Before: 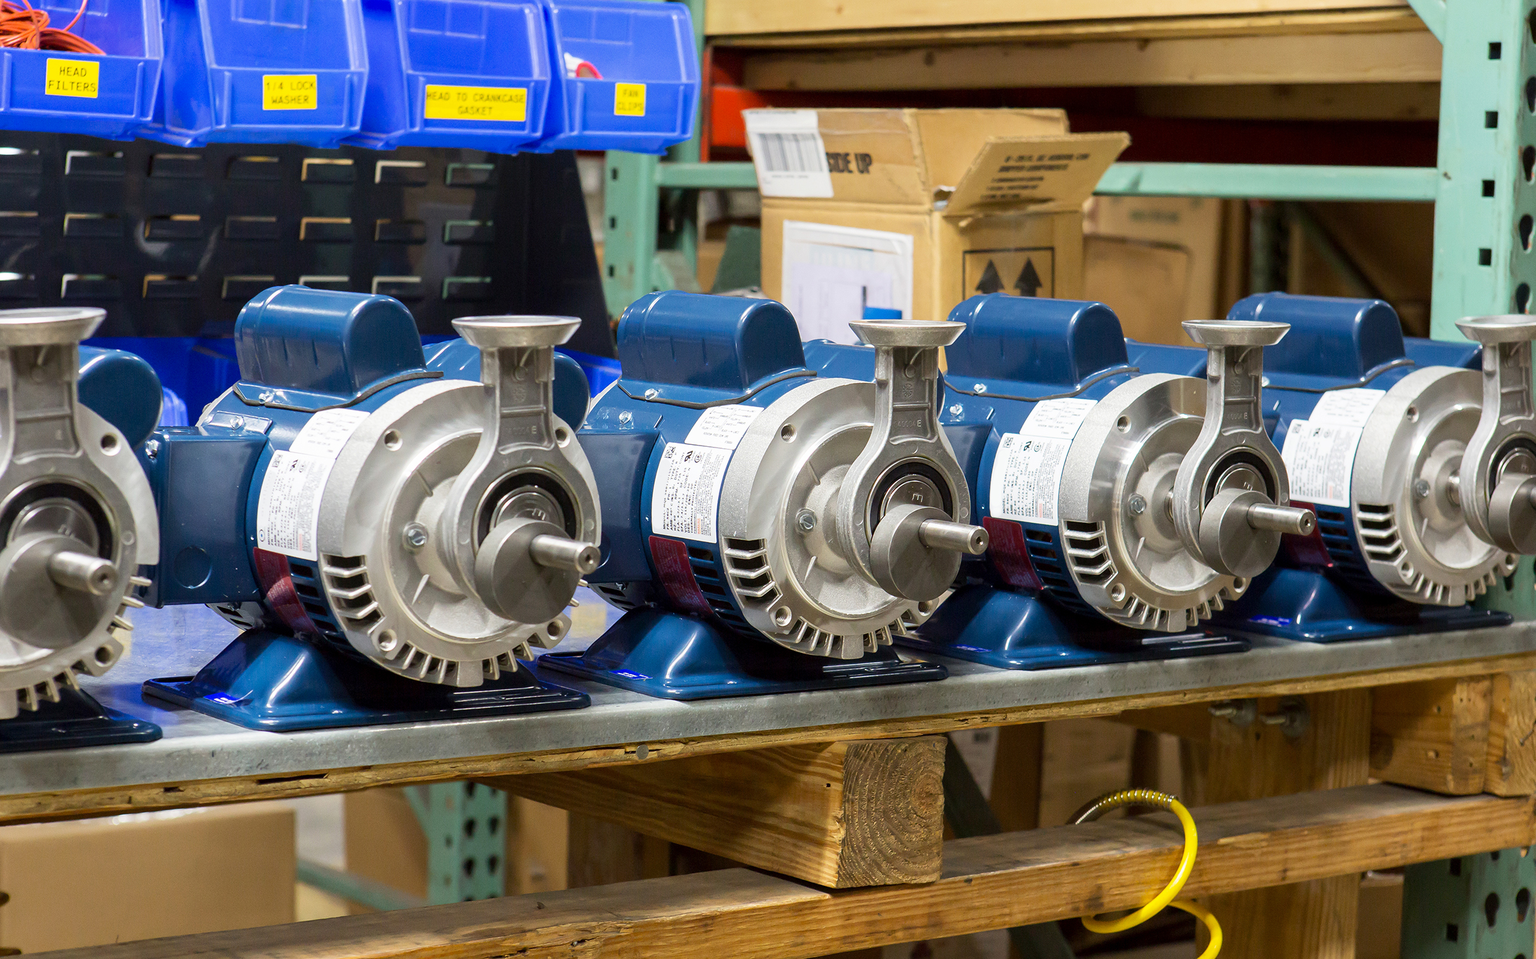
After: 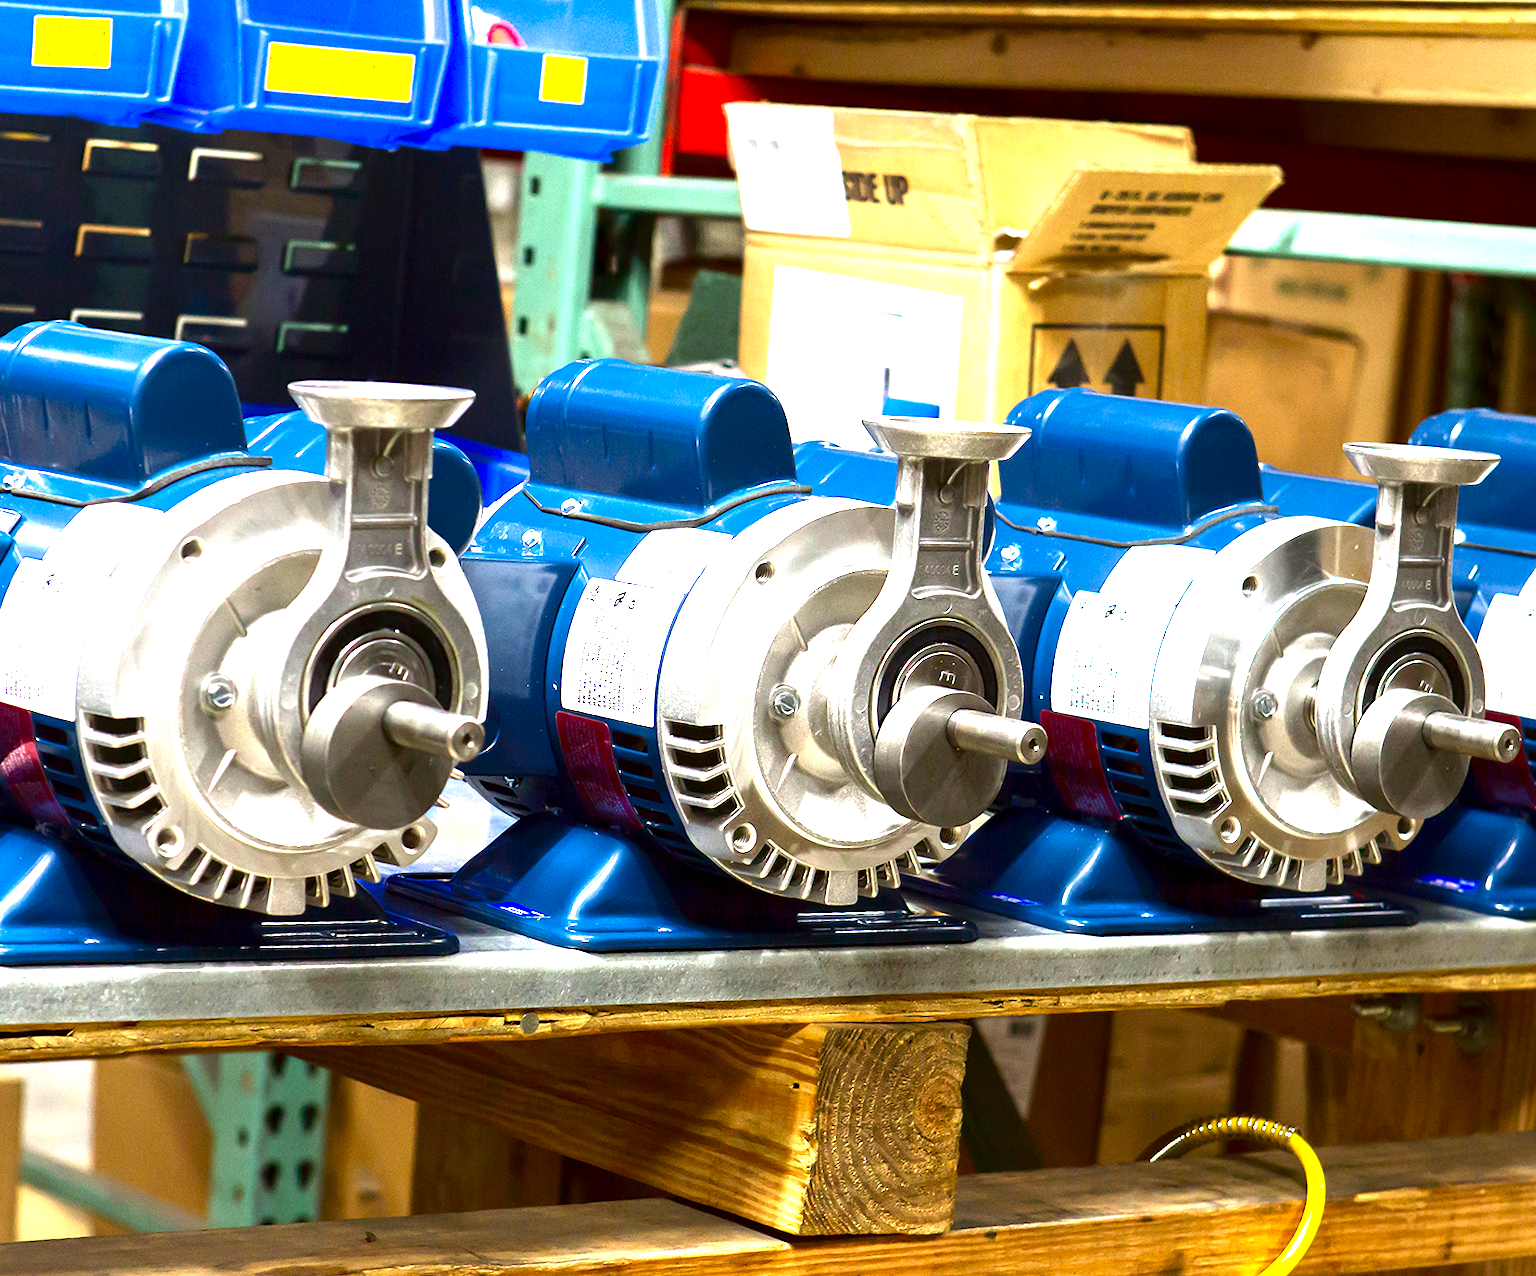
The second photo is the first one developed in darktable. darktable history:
contrast brightness saturation: brightness -0.248, saturation 0.198
crop and rotate: angle -3.12°, left 14.234%, top 0.029%, right 10.743%, bottom 0.086%
exposure: black level correction 0, exposure 1.391 EV, compensate highlight preservation false
